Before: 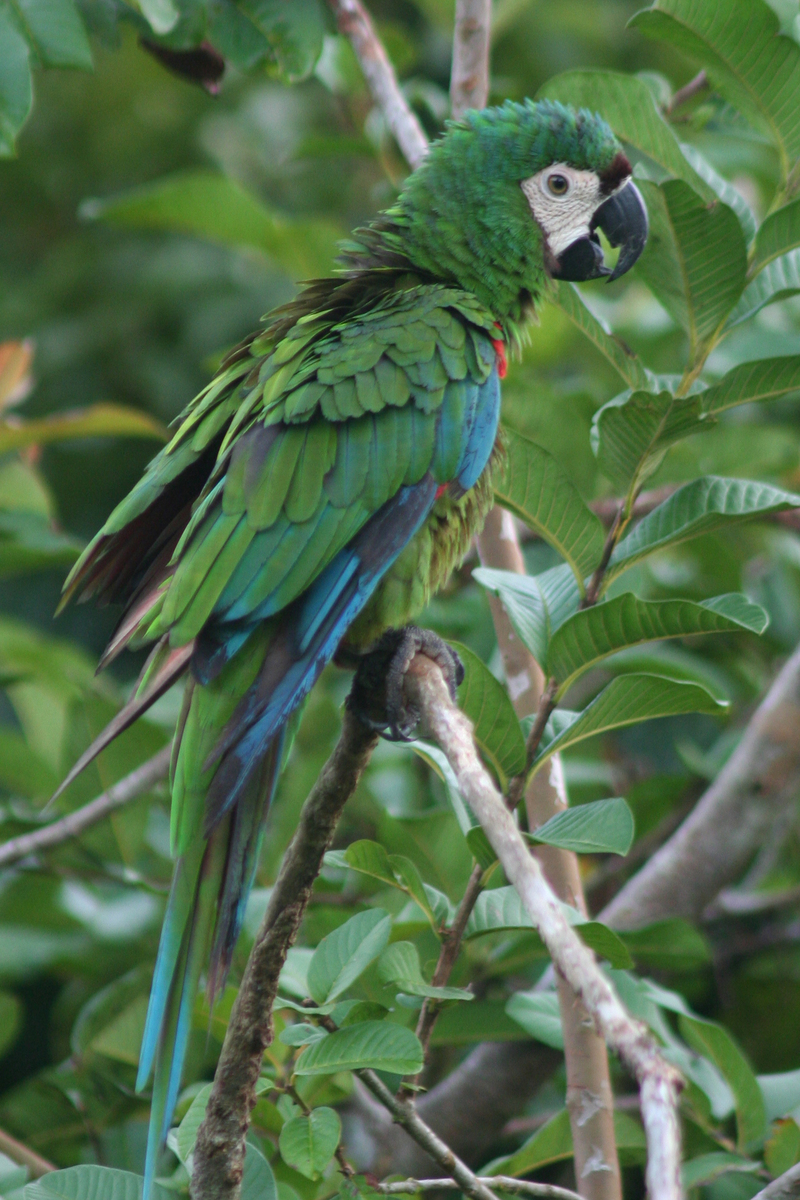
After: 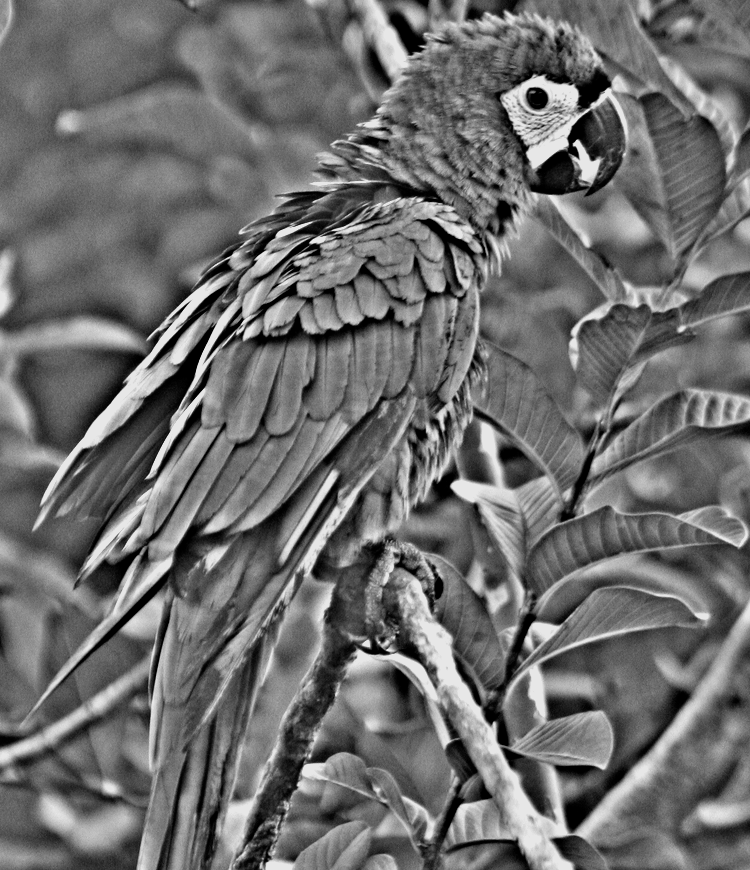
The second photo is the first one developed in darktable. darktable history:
crop: left 2.737%, top 7.287%, right 3.421%, bottom 20.179%
exposure: black level correction 0, exposure 1.1 EV, compensate highlight preservation false
highpass: on, module defaults
filmic rgb: middle gray luminance 21.73%, black relative exposure -14 EV, white relative exposure 2.96 EV, threshold 6 EV, target black luminance 0%, hardness 8.81, latitude 59.69%, contrast 1.208, highlights saturation mix 5%, shadows ↔ highlights balance 41.6%, add noise in highlights 0, color science v3 (2019), use custom middle-gray values true, iterations of high-quality reconstruction 0, contrast in highlights soft, enable highlight reconstruction true
